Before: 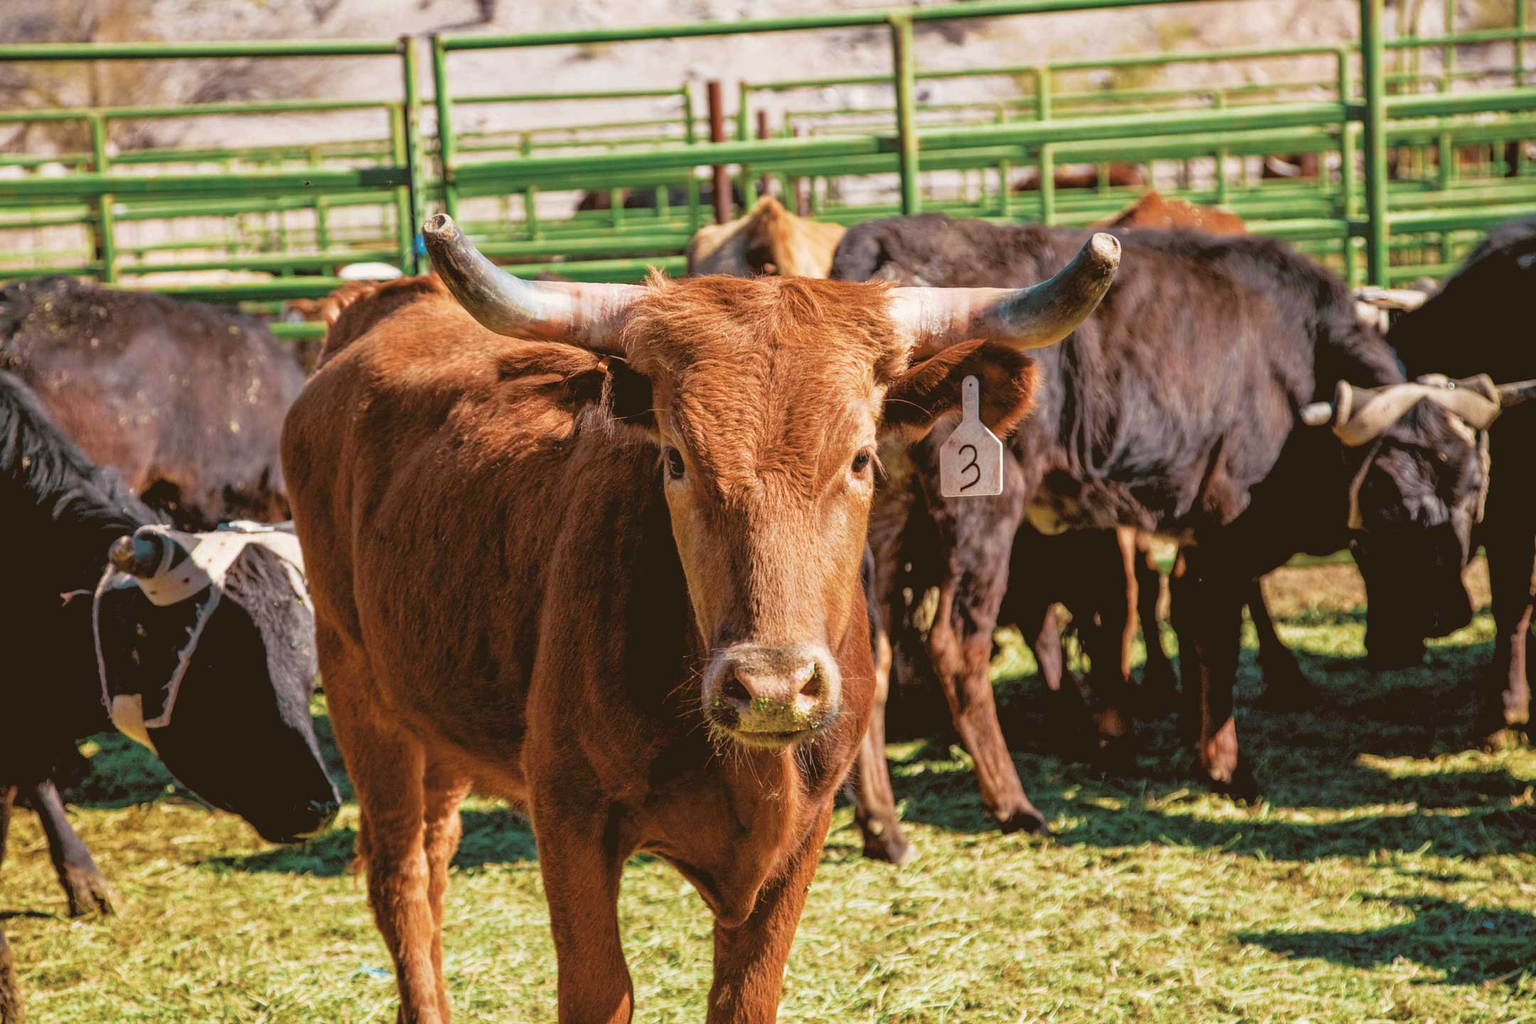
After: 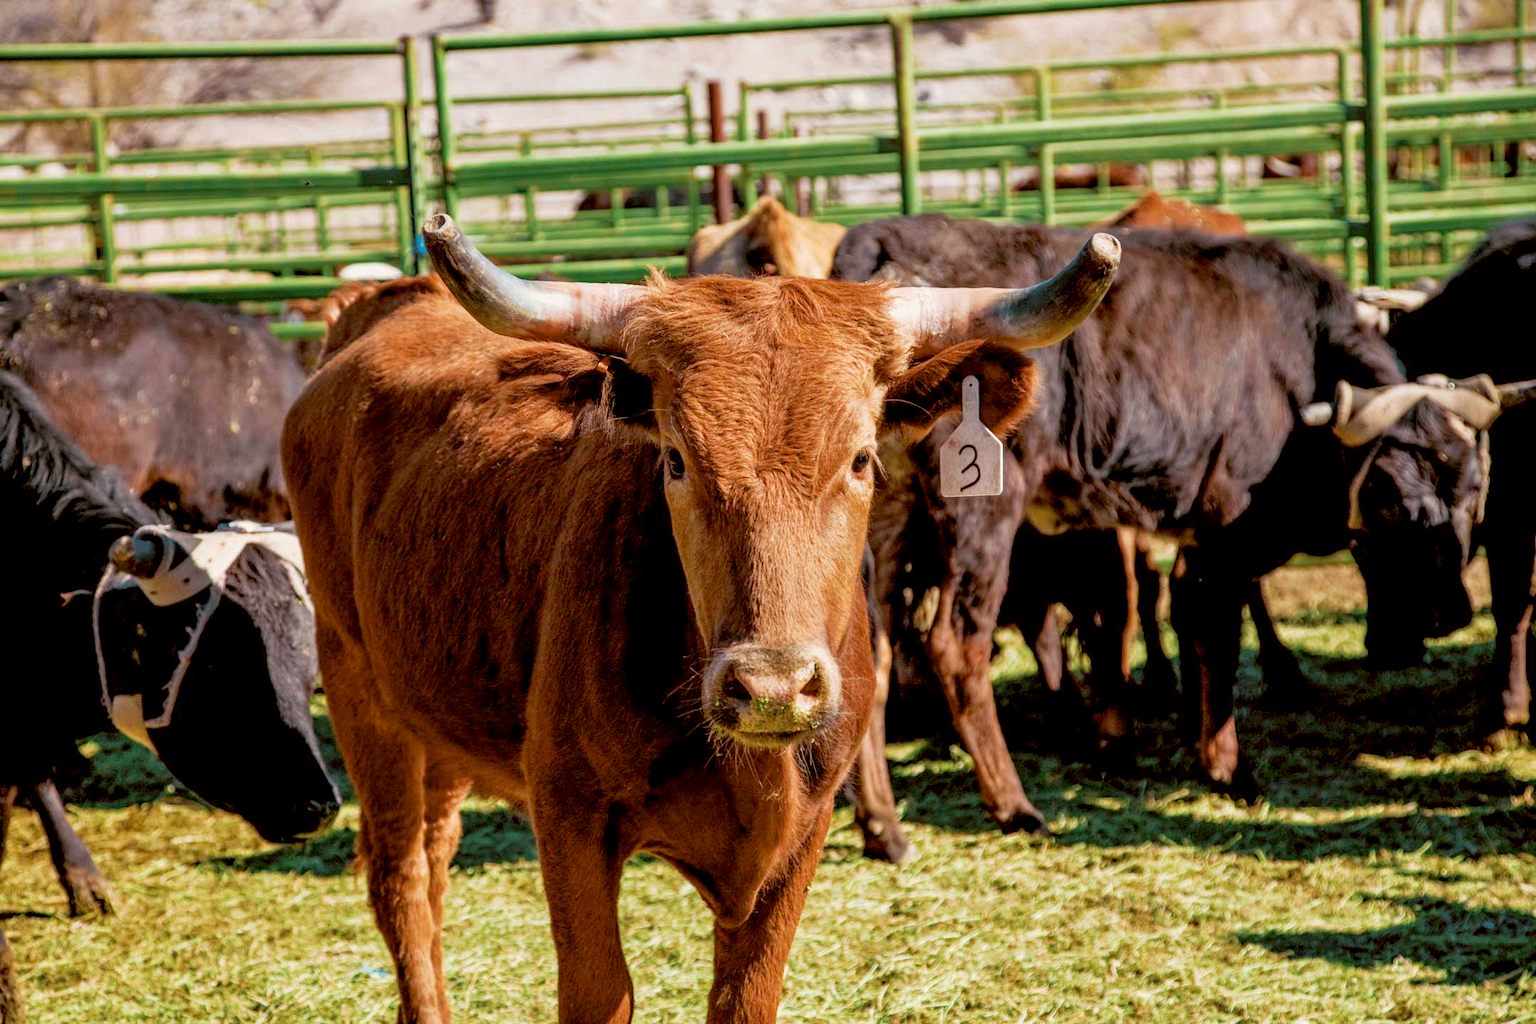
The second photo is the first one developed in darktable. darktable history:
exposure: black level correction 0.017, exposure -0.007 EV, compensate exposure bias true, compensate highlight preservation false
